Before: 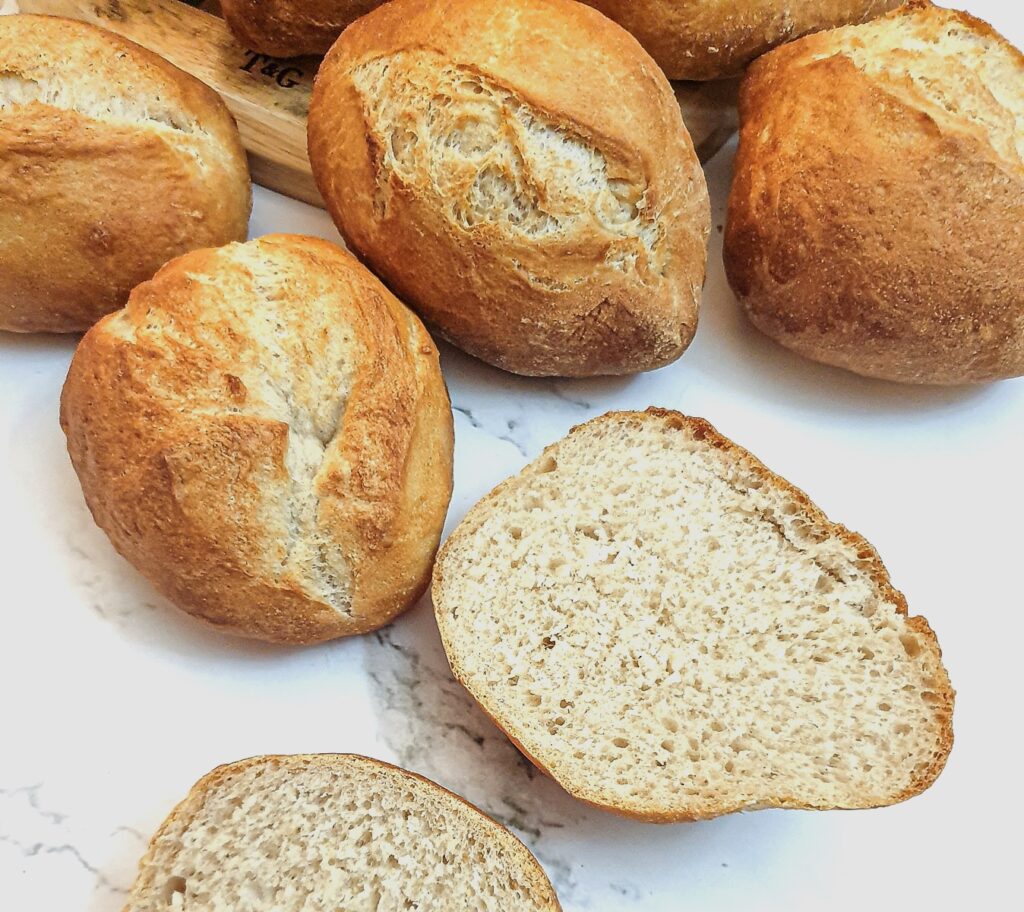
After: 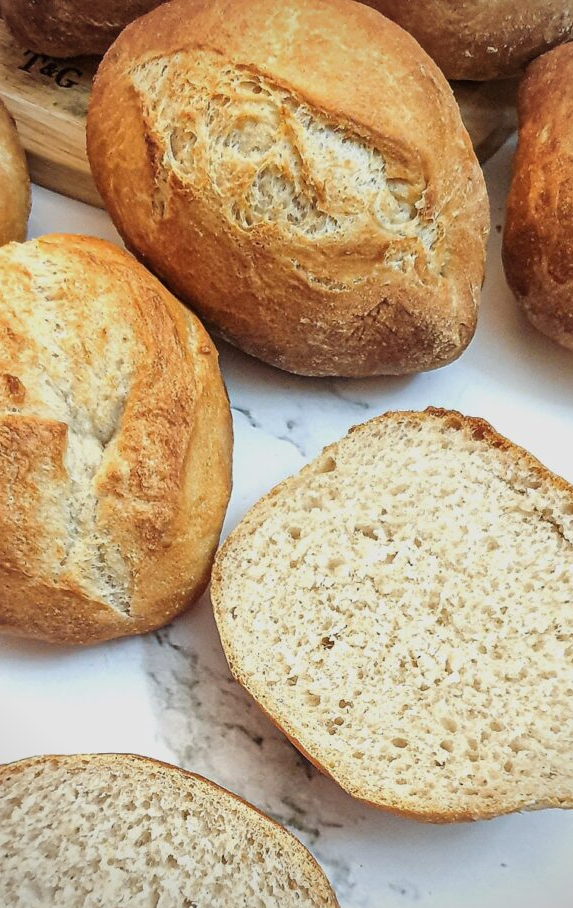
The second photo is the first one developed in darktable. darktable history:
crop: left 21.674%, right 22.086%
vignetting: fall-off radius 60.92%
